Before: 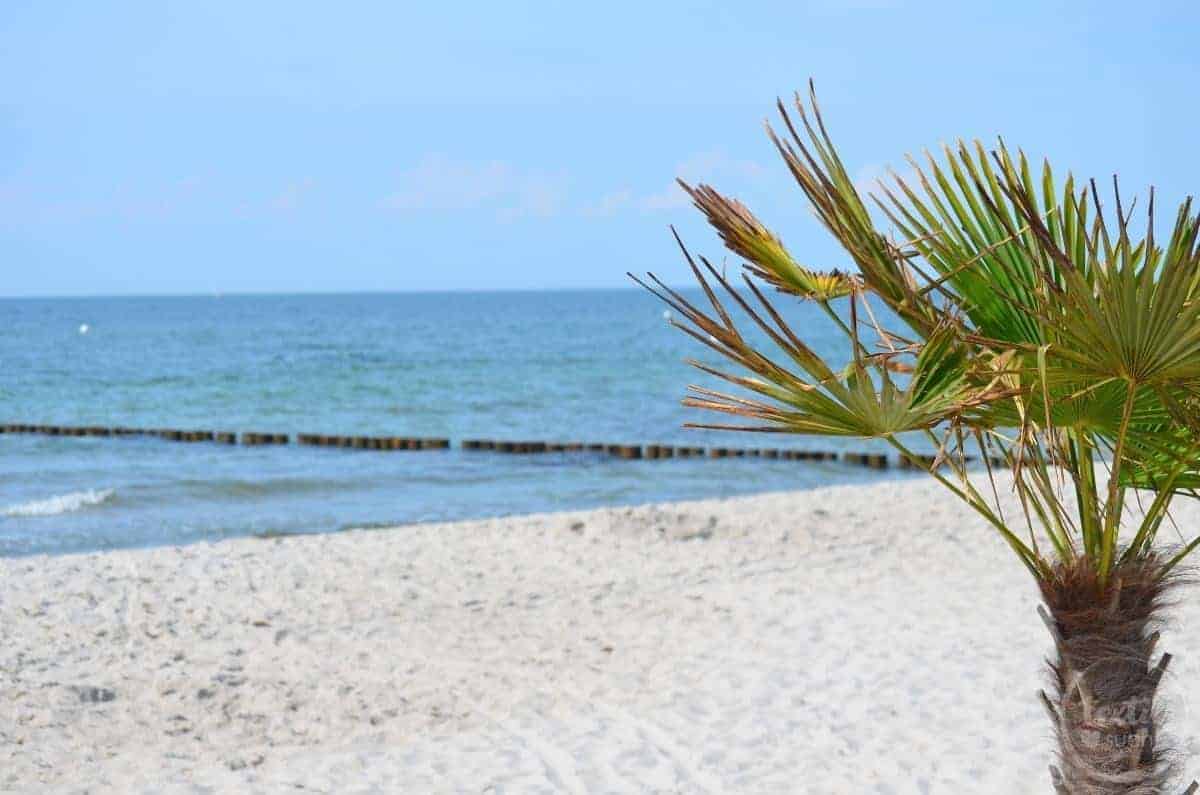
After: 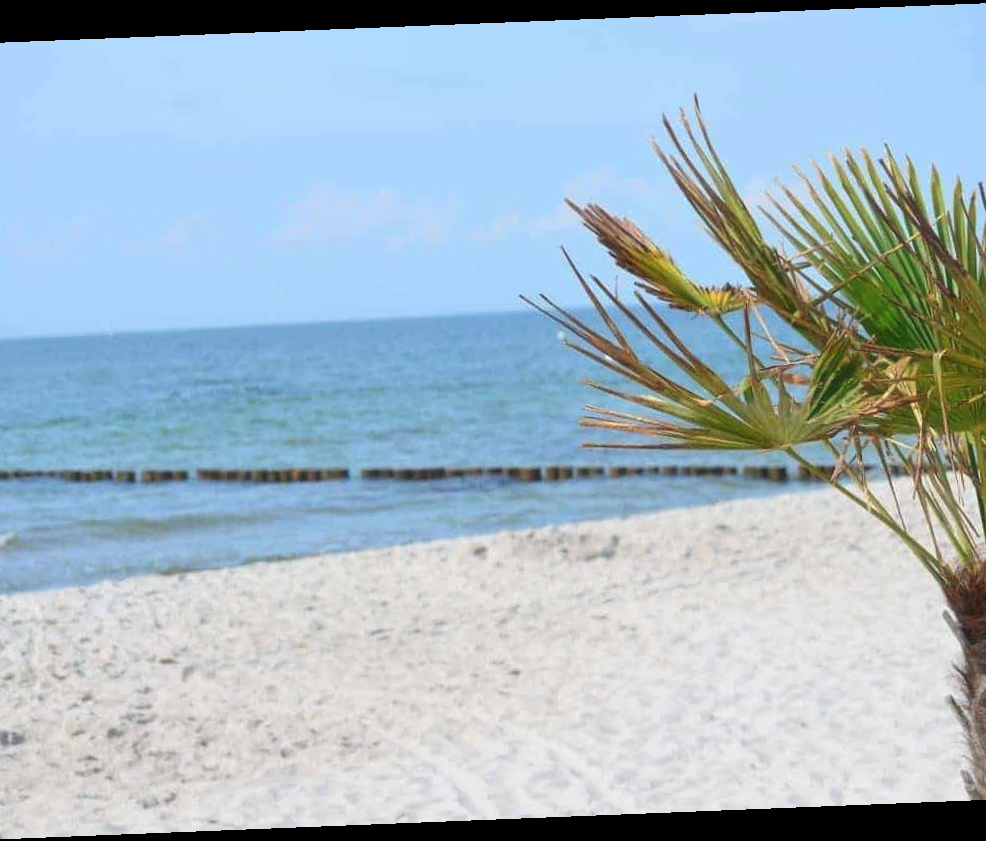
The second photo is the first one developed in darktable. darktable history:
rotate and perspective: rotation -2.29°, automatic cropping off
crop and rotate: left 9.597%, right 10.195%
haze removal: strength -0.1, adaptive false
